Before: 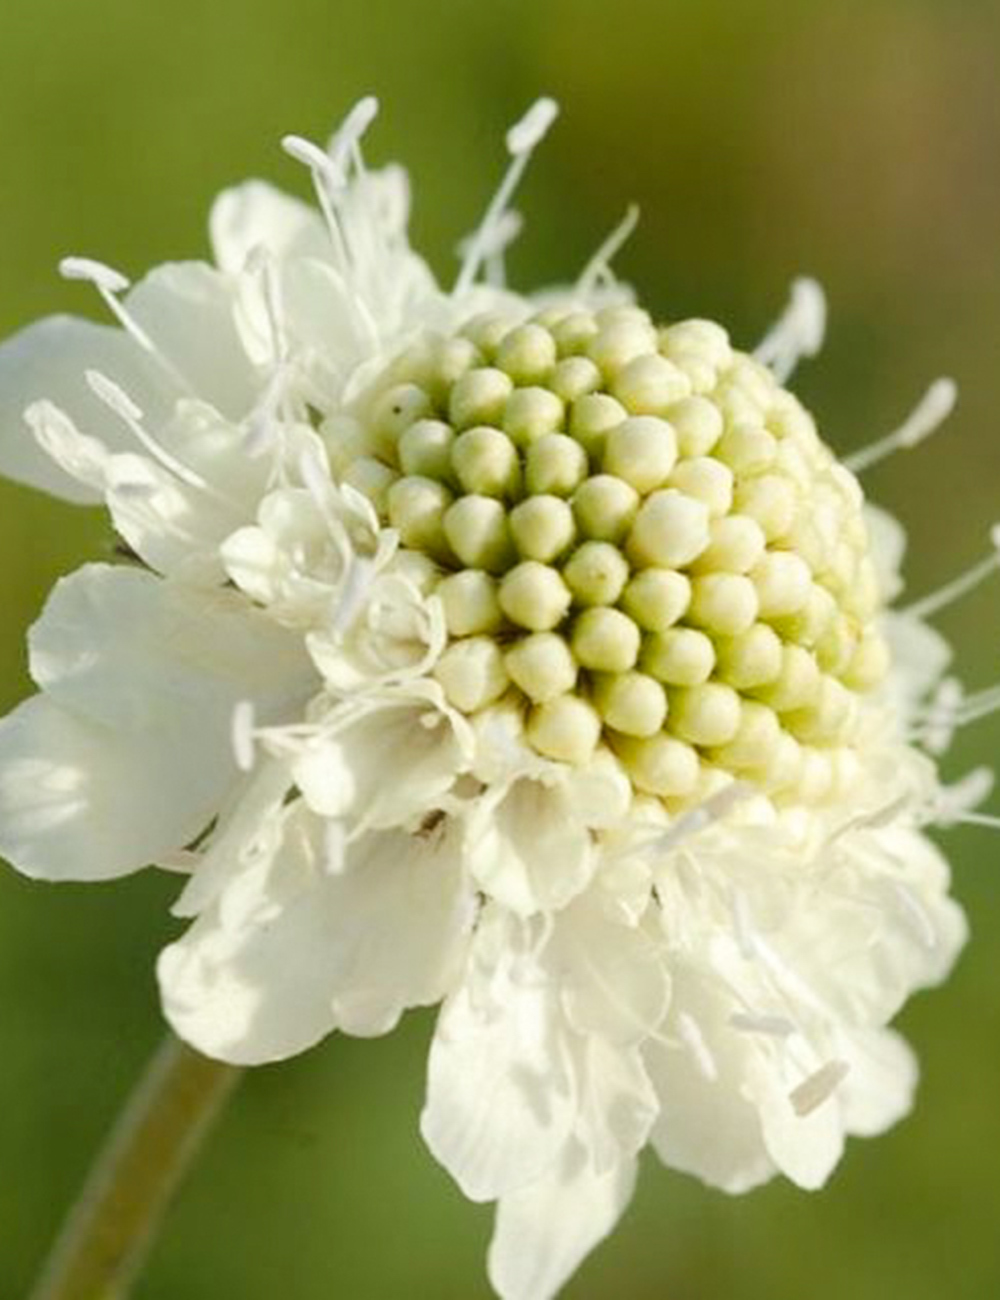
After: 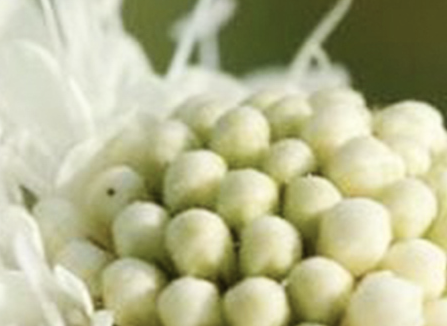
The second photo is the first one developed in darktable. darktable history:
exposure: compensate exposure bias true, compensate highlight preservation false
contrast equalizer: y [[0.5 ×6], [0.5 ×6], [0.5, 0.5, 0.501, 0.545, 0.707, 0.863], [0 ×6], [0 ×6]]
contrast brightness saturation: contrast 0.1, saturation -0.3
crop: left 28.64%, top 16.832%, right 26.637%, bottom 58.055%
